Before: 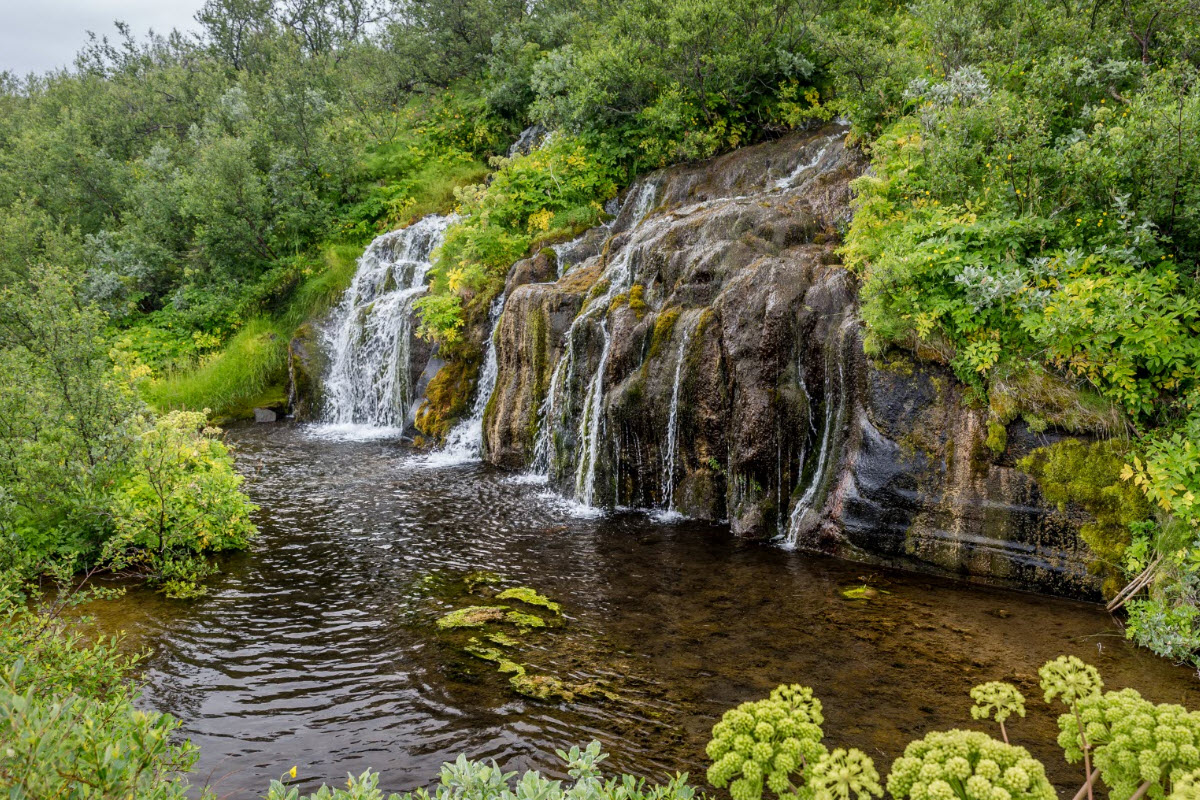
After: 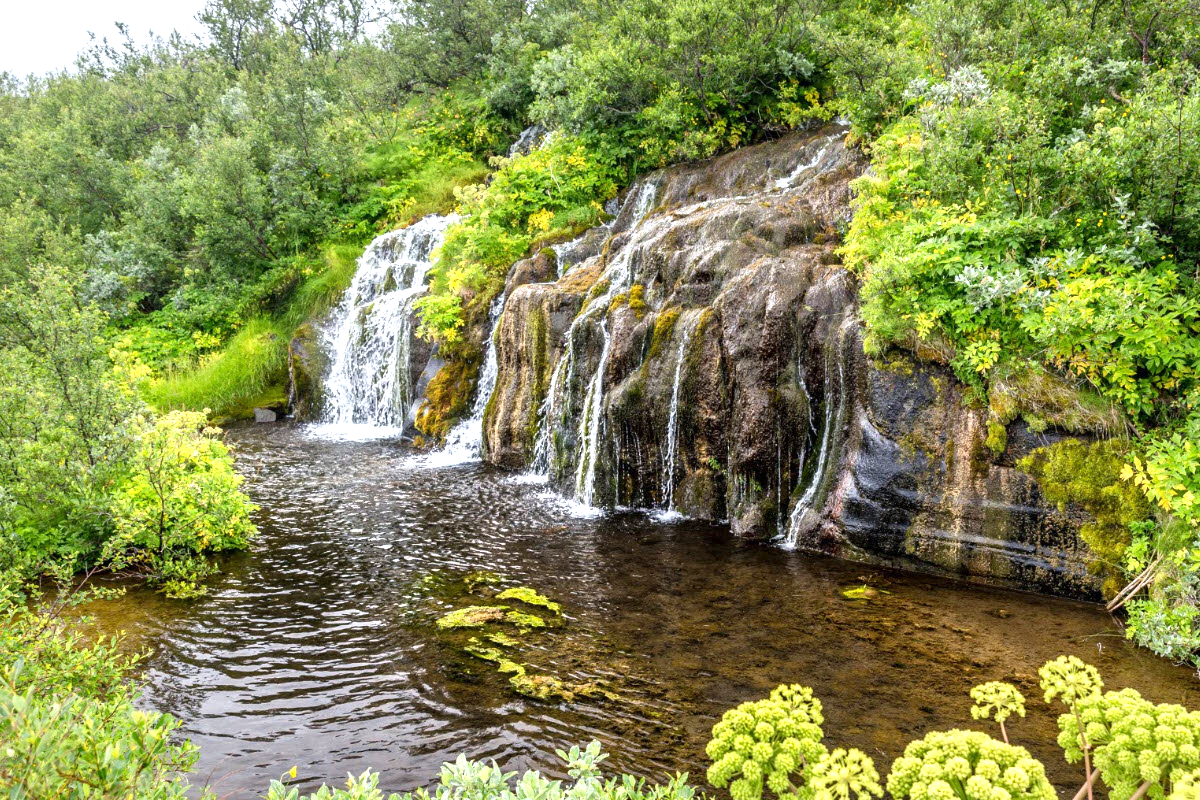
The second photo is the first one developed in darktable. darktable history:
exposure: exposure 0.948 EV, compensate exposure bias true, compensate highlight preservation false
